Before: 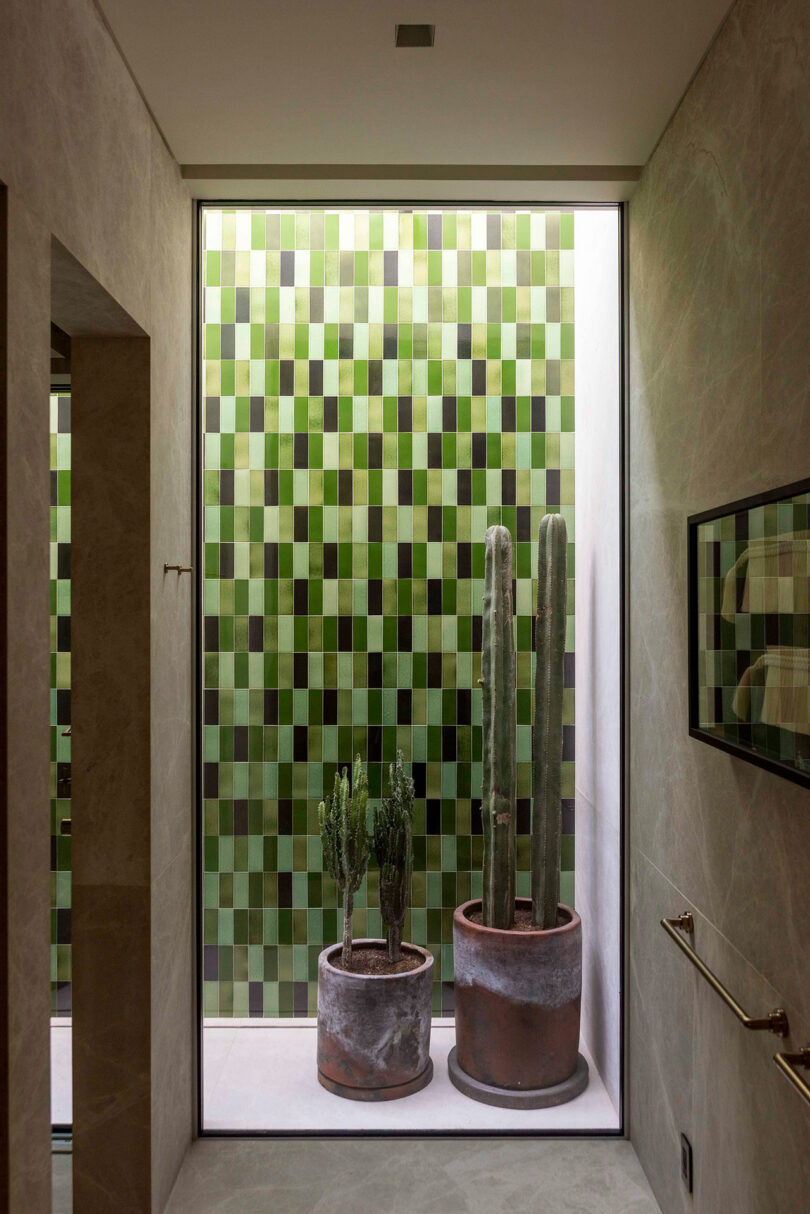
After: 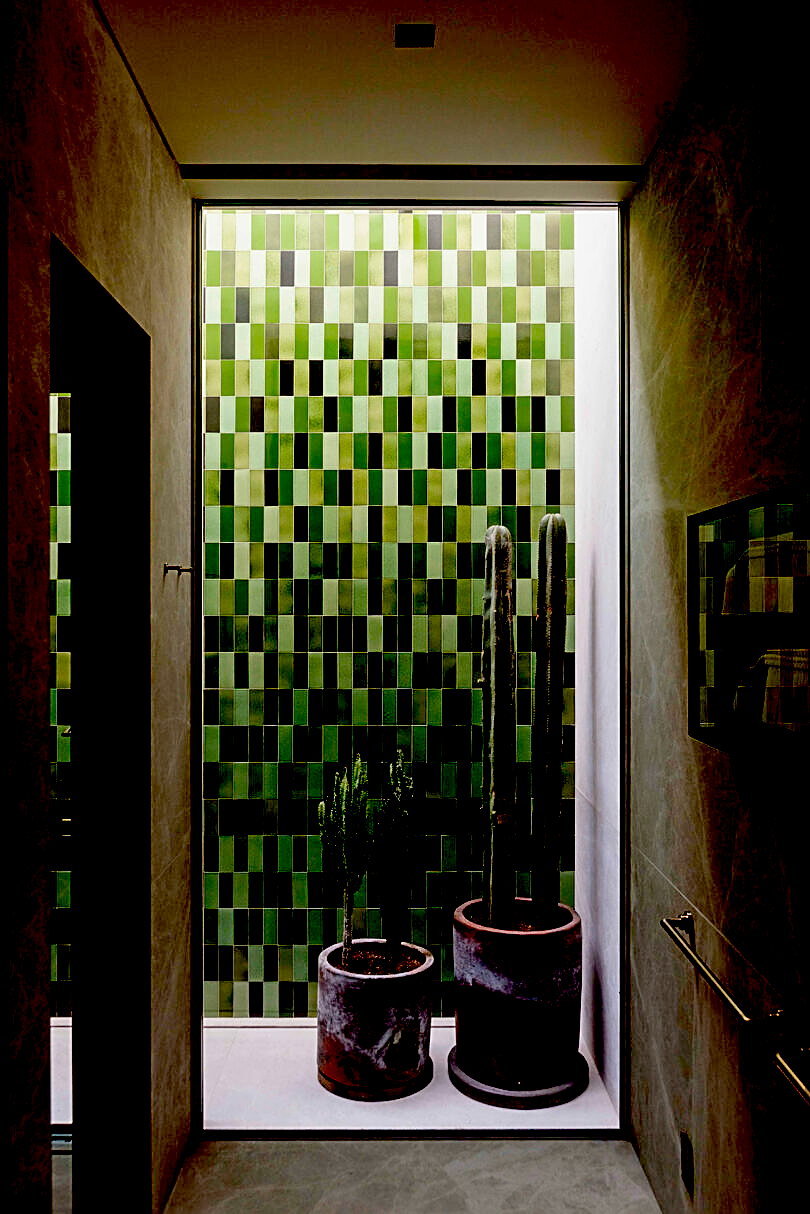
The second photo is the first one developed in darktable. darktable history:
exposure: black level correction 0.1, exposure -0.092 EV, compensate highlight preservation false
sharpen: on, module defaults
